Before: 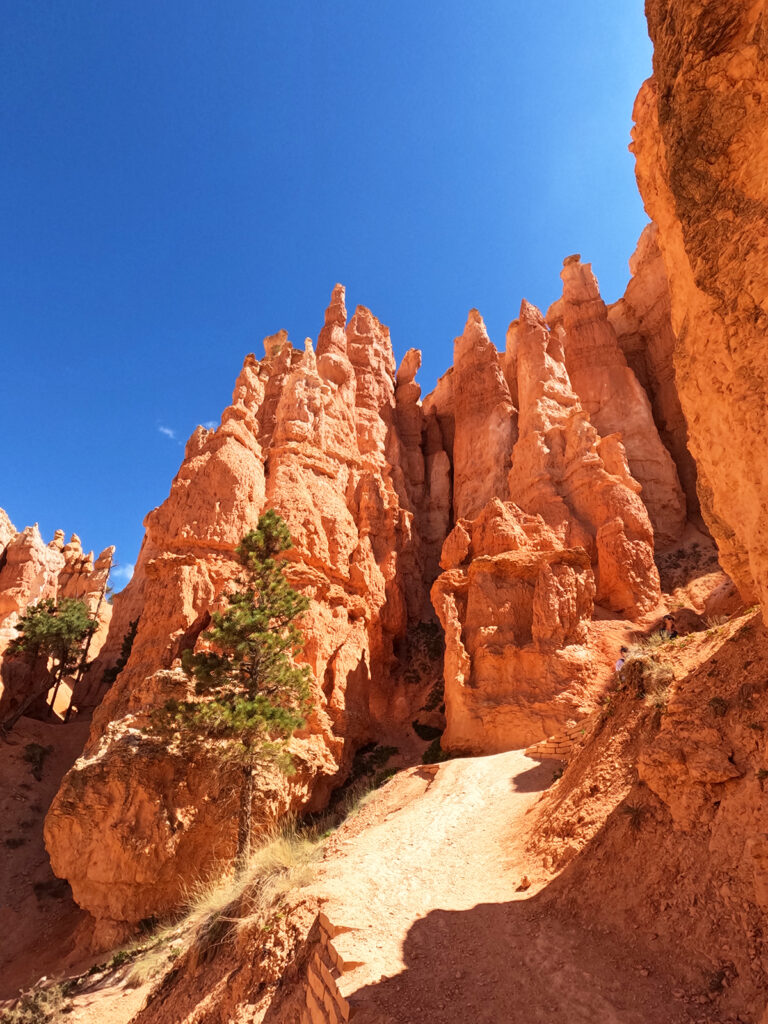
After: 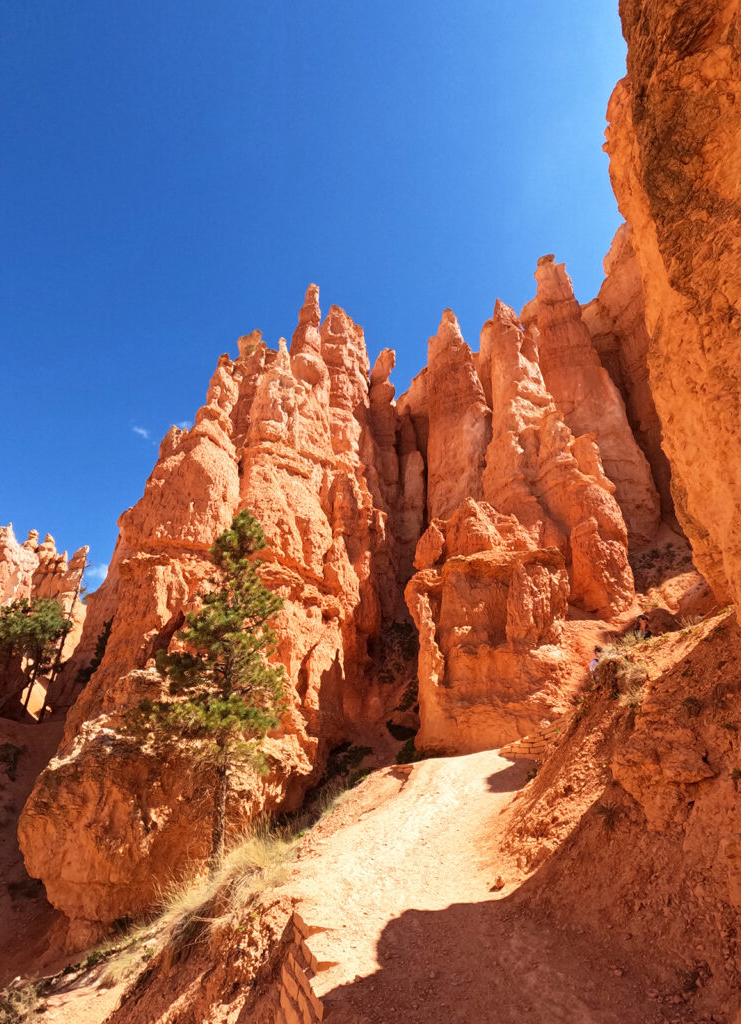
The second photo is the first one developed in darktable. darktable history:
crop and rotate: left 3.467%
